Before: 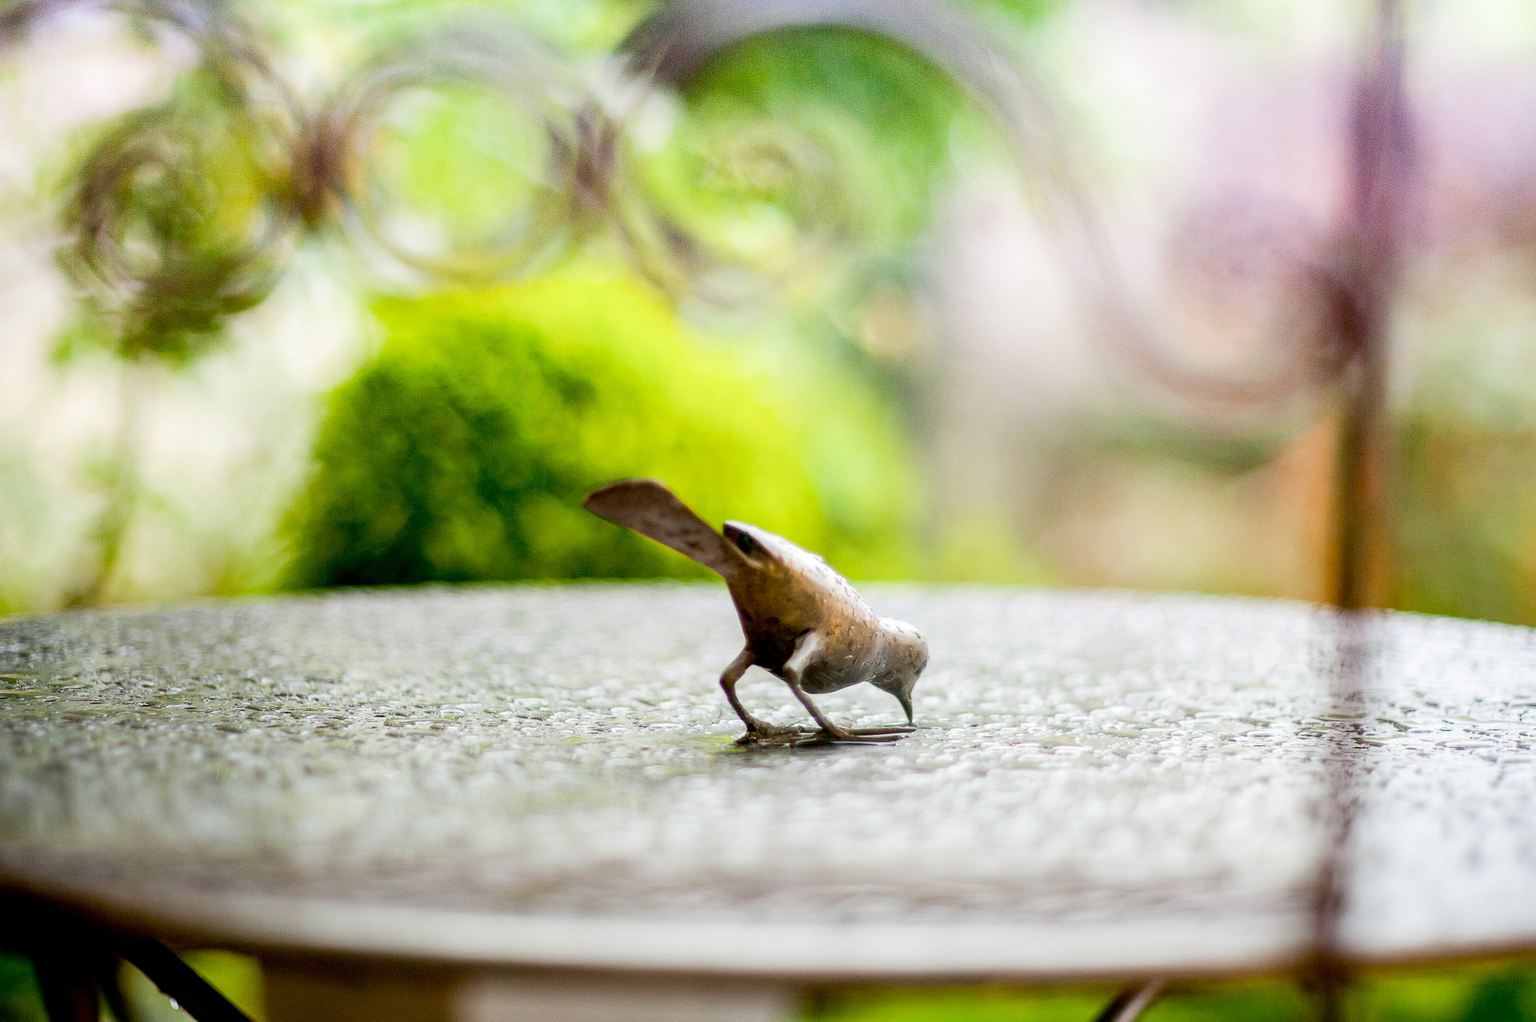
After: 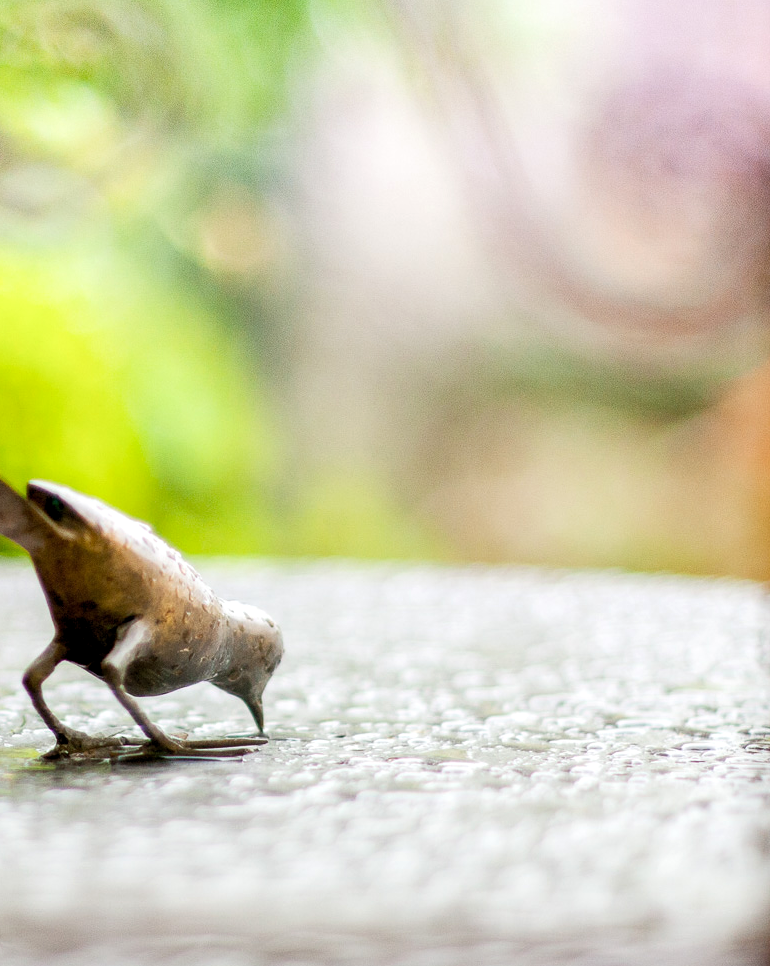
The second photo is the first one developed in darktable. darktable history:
crop: left 45.721%, top 13.393%, right 14.118%, bottom 10.01%
levels: levels [0.016, 0.492, 0.969]
